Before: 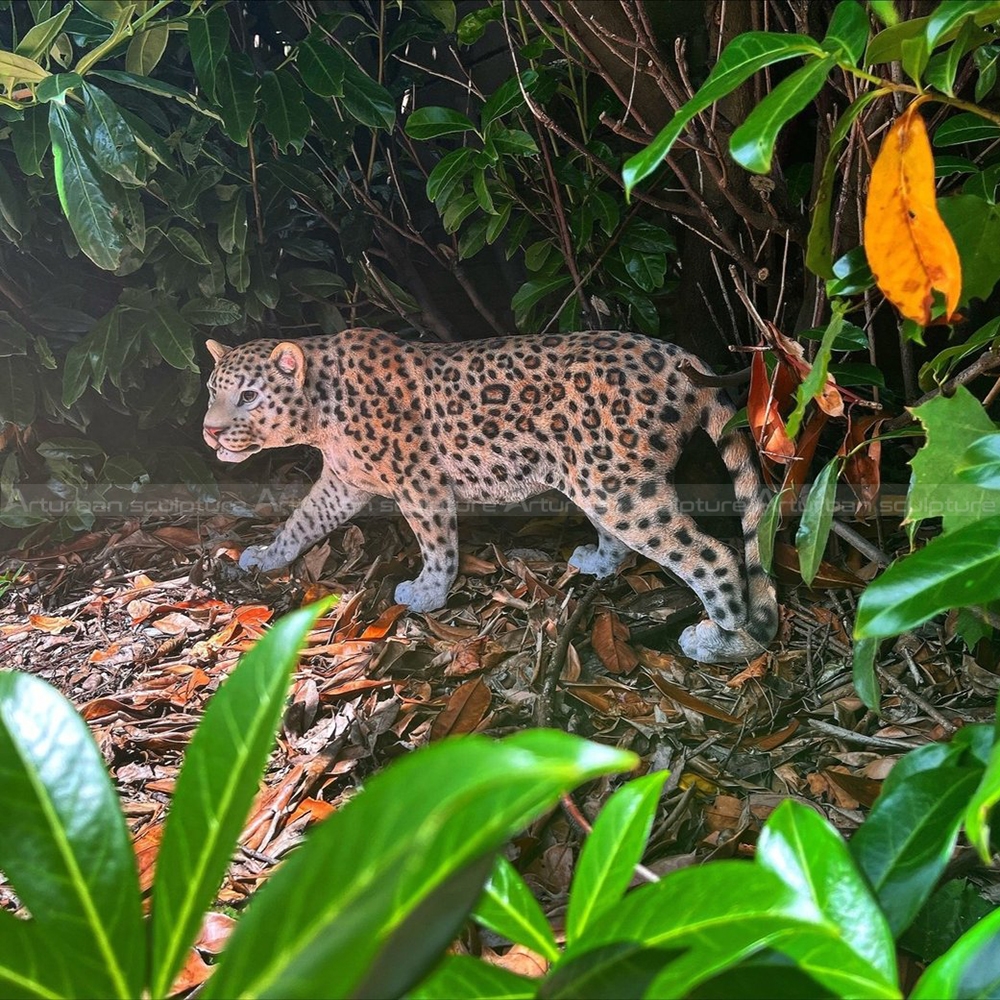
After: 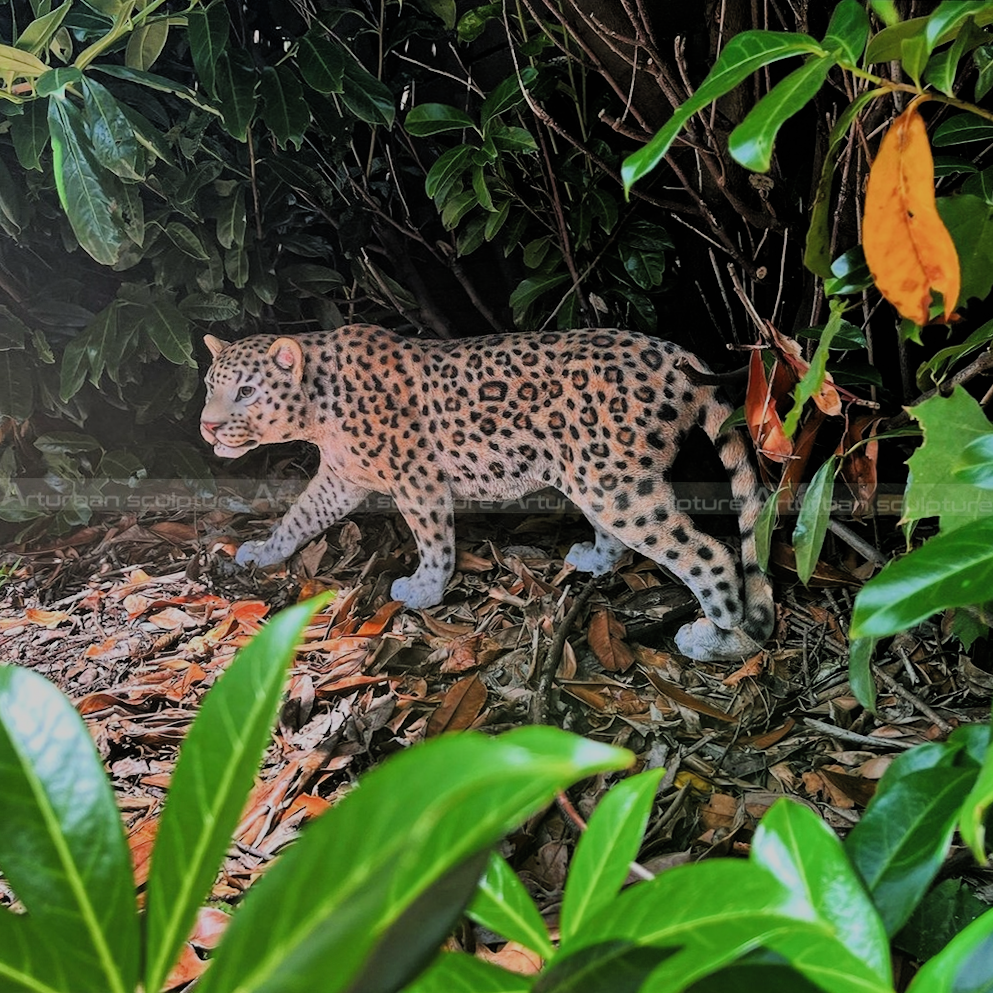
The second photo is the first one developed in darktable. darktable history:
filmic rgb: black relative exposure -6.21 EV, white relative exposure 6.97 EV, hardness 2.27, add noise in highlights 0.001, color science v3 (2019), use custom middle-gray values true, contrast in highlights soft
crop and rotate: angle -0.353°
